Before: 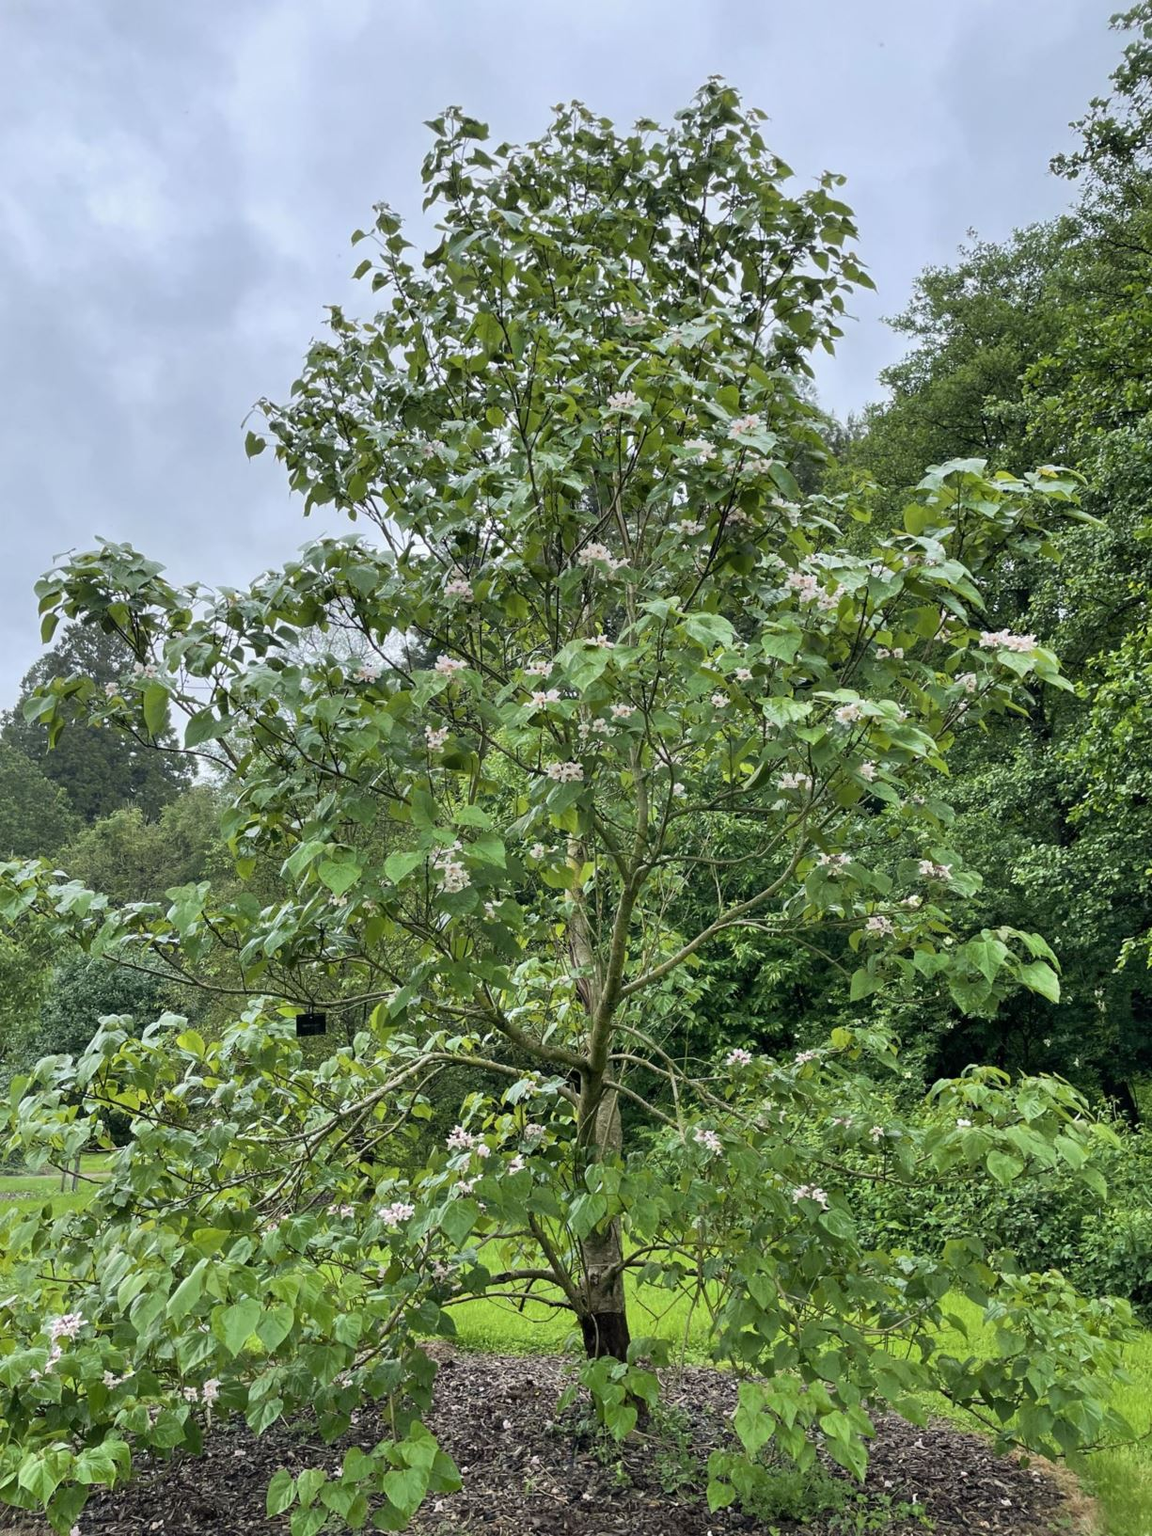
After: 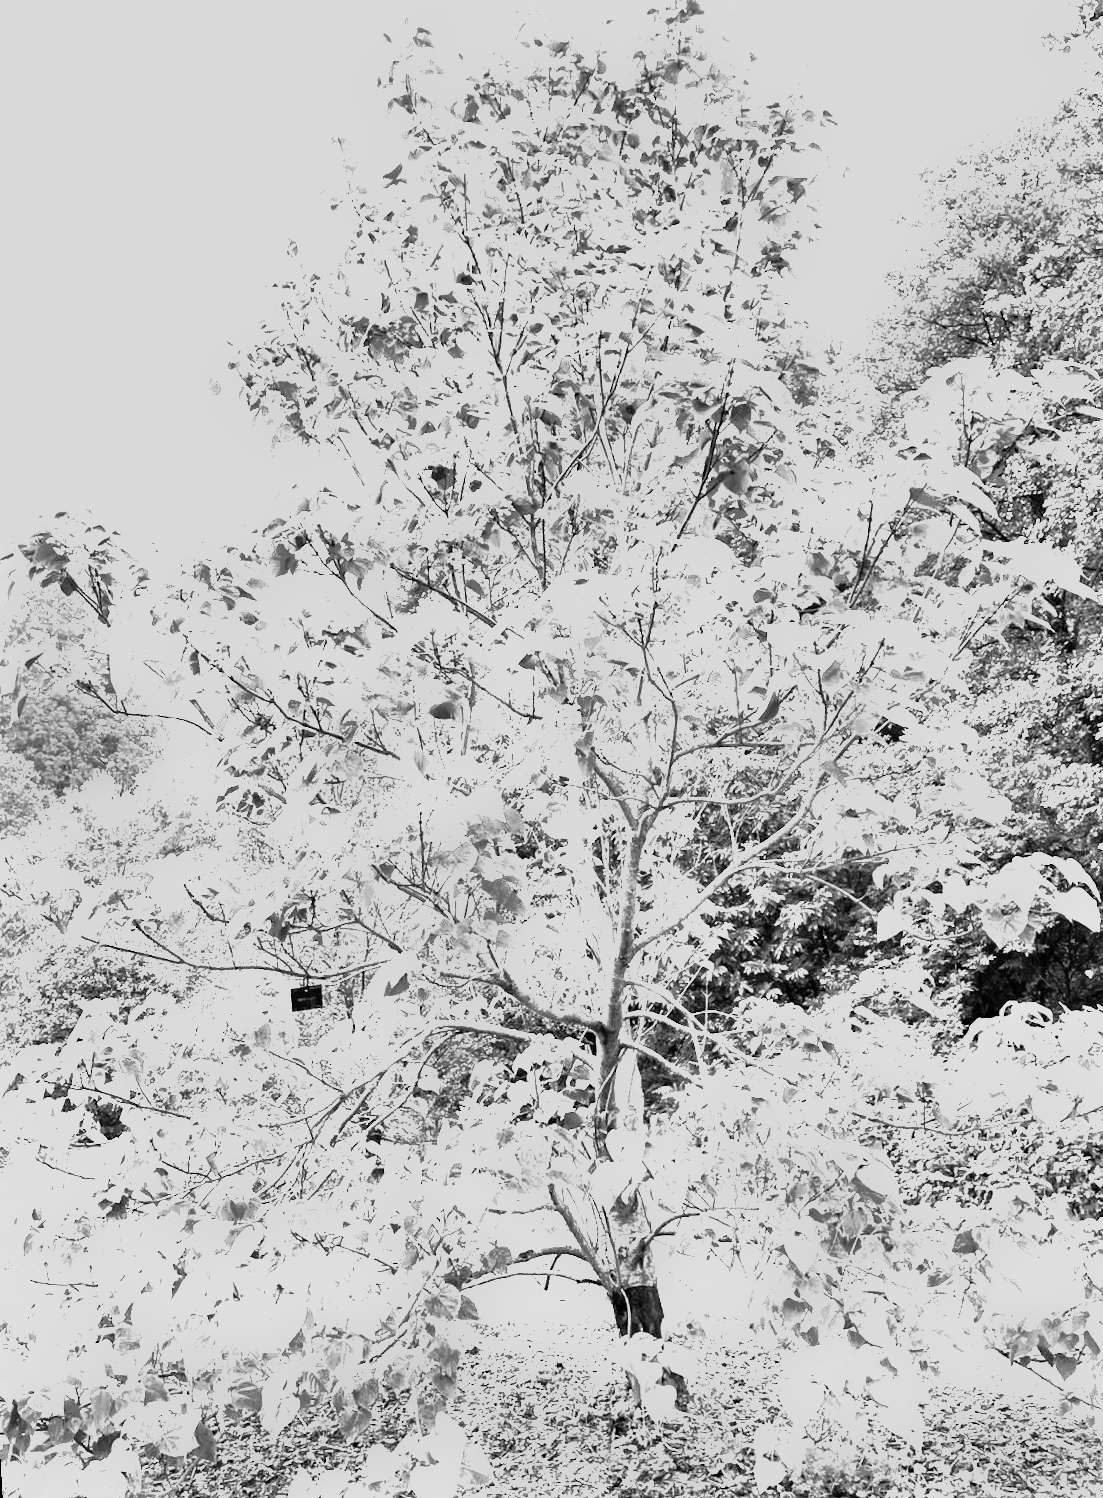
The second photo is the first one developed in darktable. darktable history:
crop: left 6.446%, top 8.188%, right 9.538%, bottom 3.548%
rotate and perspective: rotation -3.18°, automatic cropping off
contrast brightness saturation: contrast 0.21, brightness -0.11, saturation 0.21
shadows and highlights: on, module defaults
white balance: red 4.26, blue 1.802
exposure: black level correction 0, exposure 1 EV, compensate exposure bias true, compensate highlight preservation false
color balance rgb: perceptual saturation grading › global saturation 20%, perceptual saturation grading › highlights -25%, perceptual saturation grading › shadows 25%
monochrome: a -74.22, b 78.2
